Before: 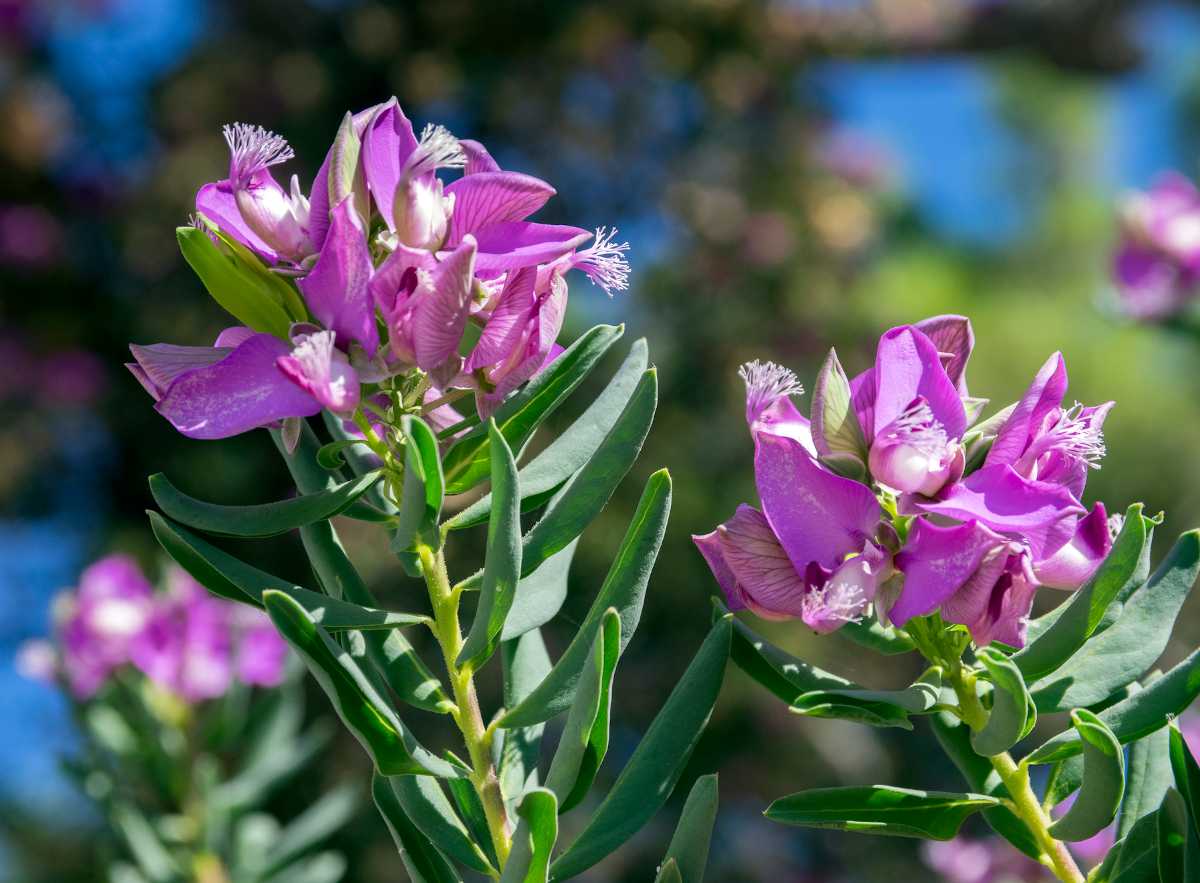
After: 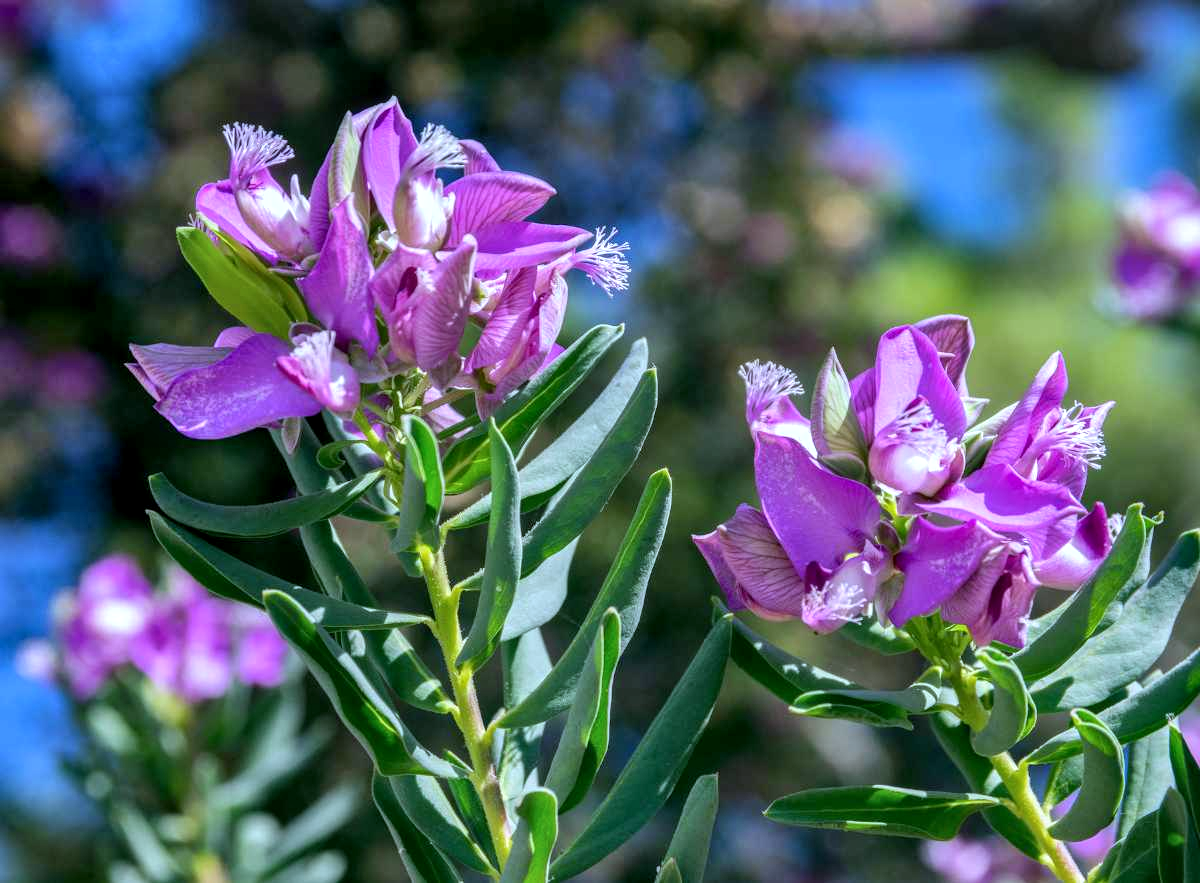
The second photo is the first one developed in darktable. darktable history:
white balance: red 0.948, green 1.02, blue 1.176
local contrast: on, module defaults
shadows and highlights: low approximation 0.01, soften with gaussian
